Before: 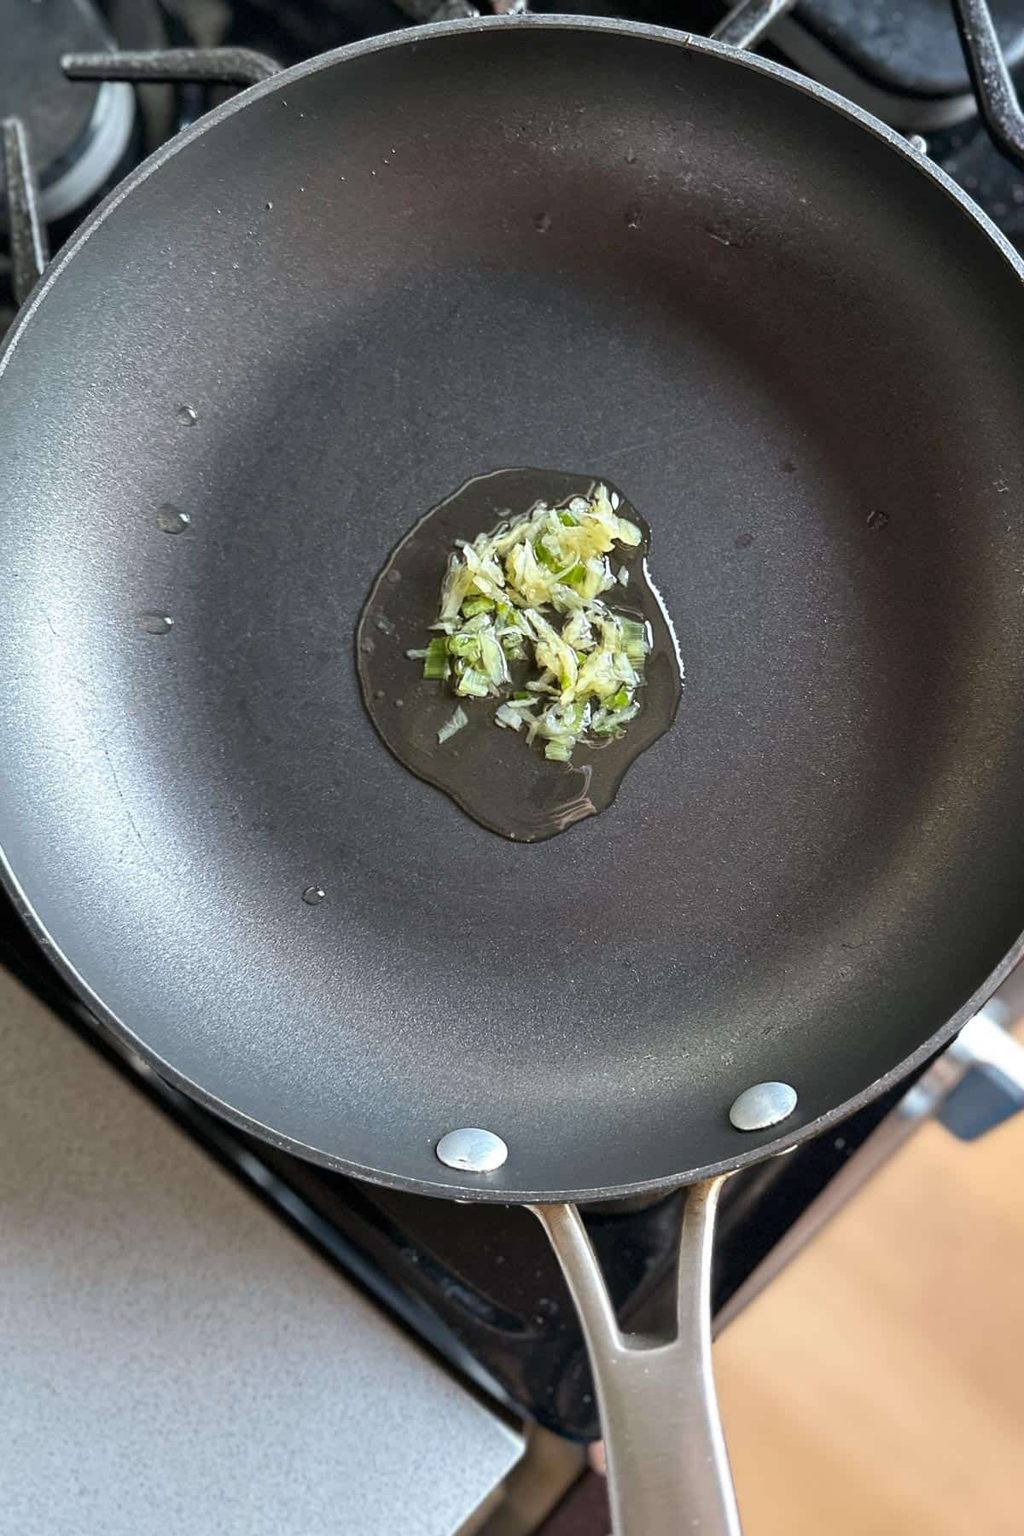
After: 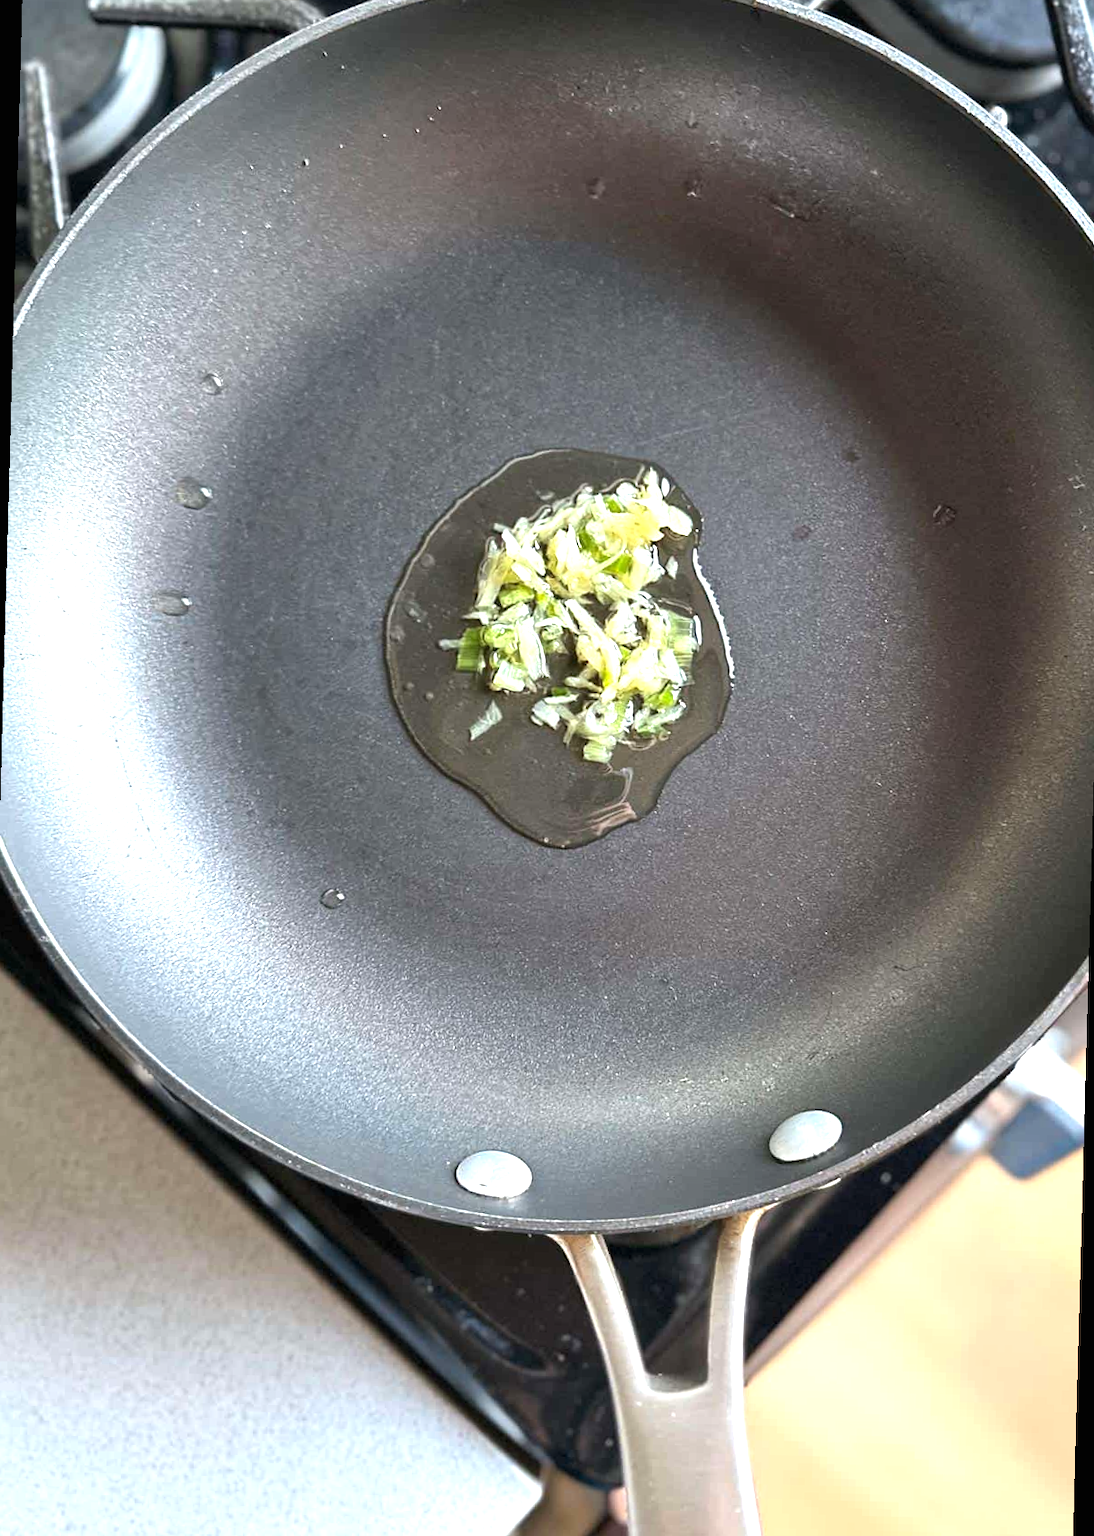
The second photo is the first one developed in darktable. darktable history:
exposure: black level correction 0, exposure 0.9 EV, compensate highlight preservation false
rotate and perspective: rotation 1.57°, crop left 0.018, crop right 0.982, crop top 0.039, crop bottom 0.961
